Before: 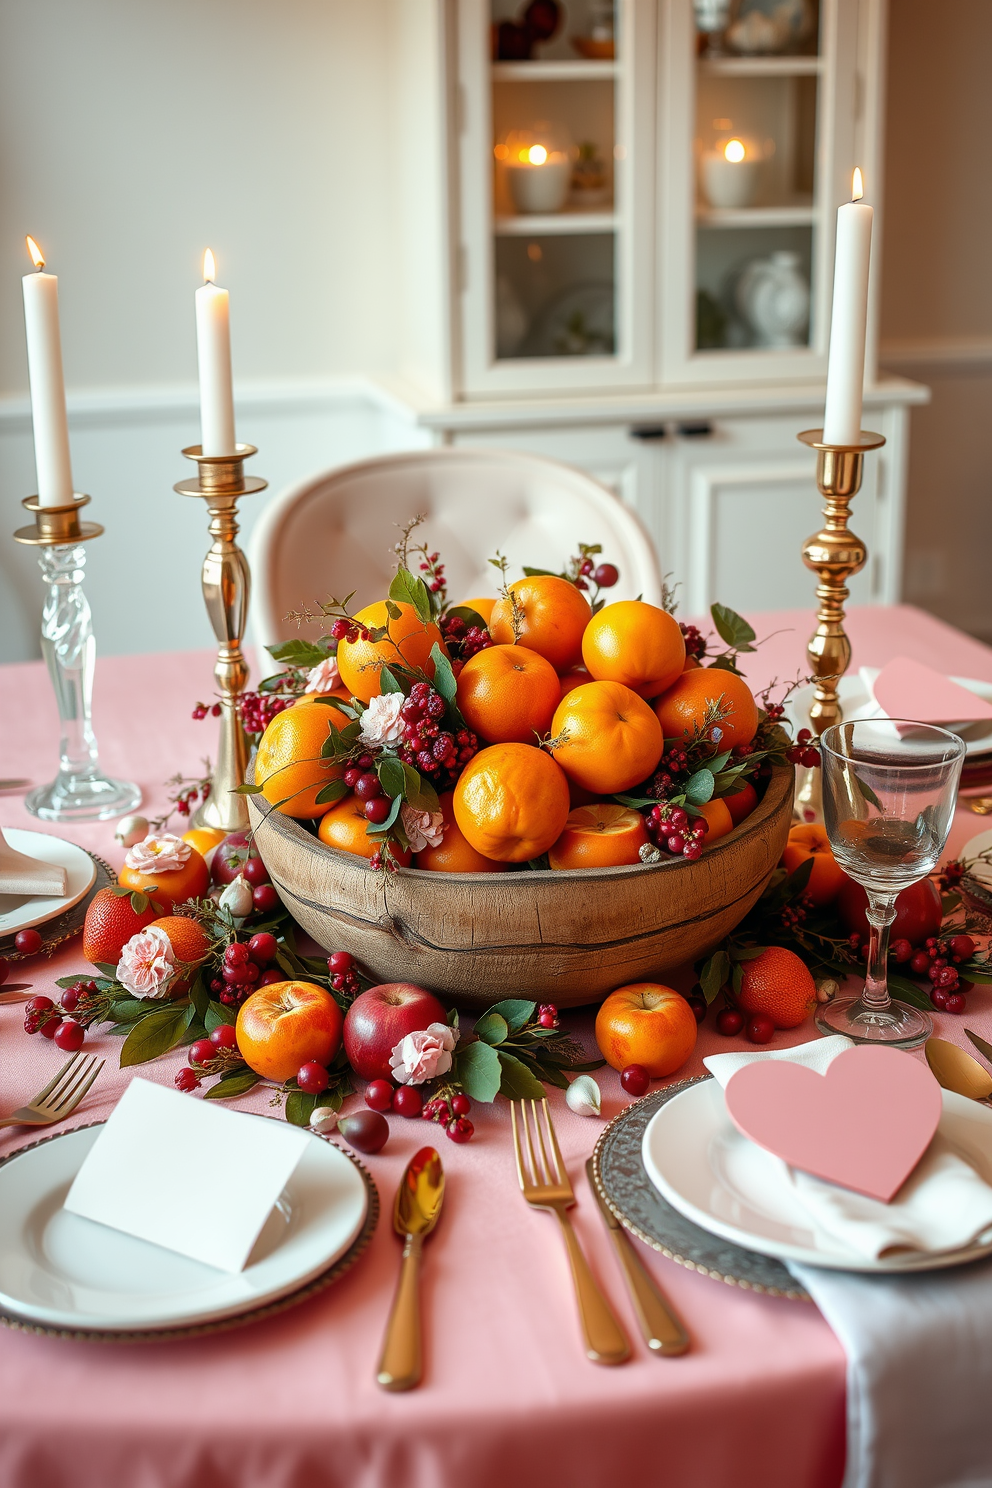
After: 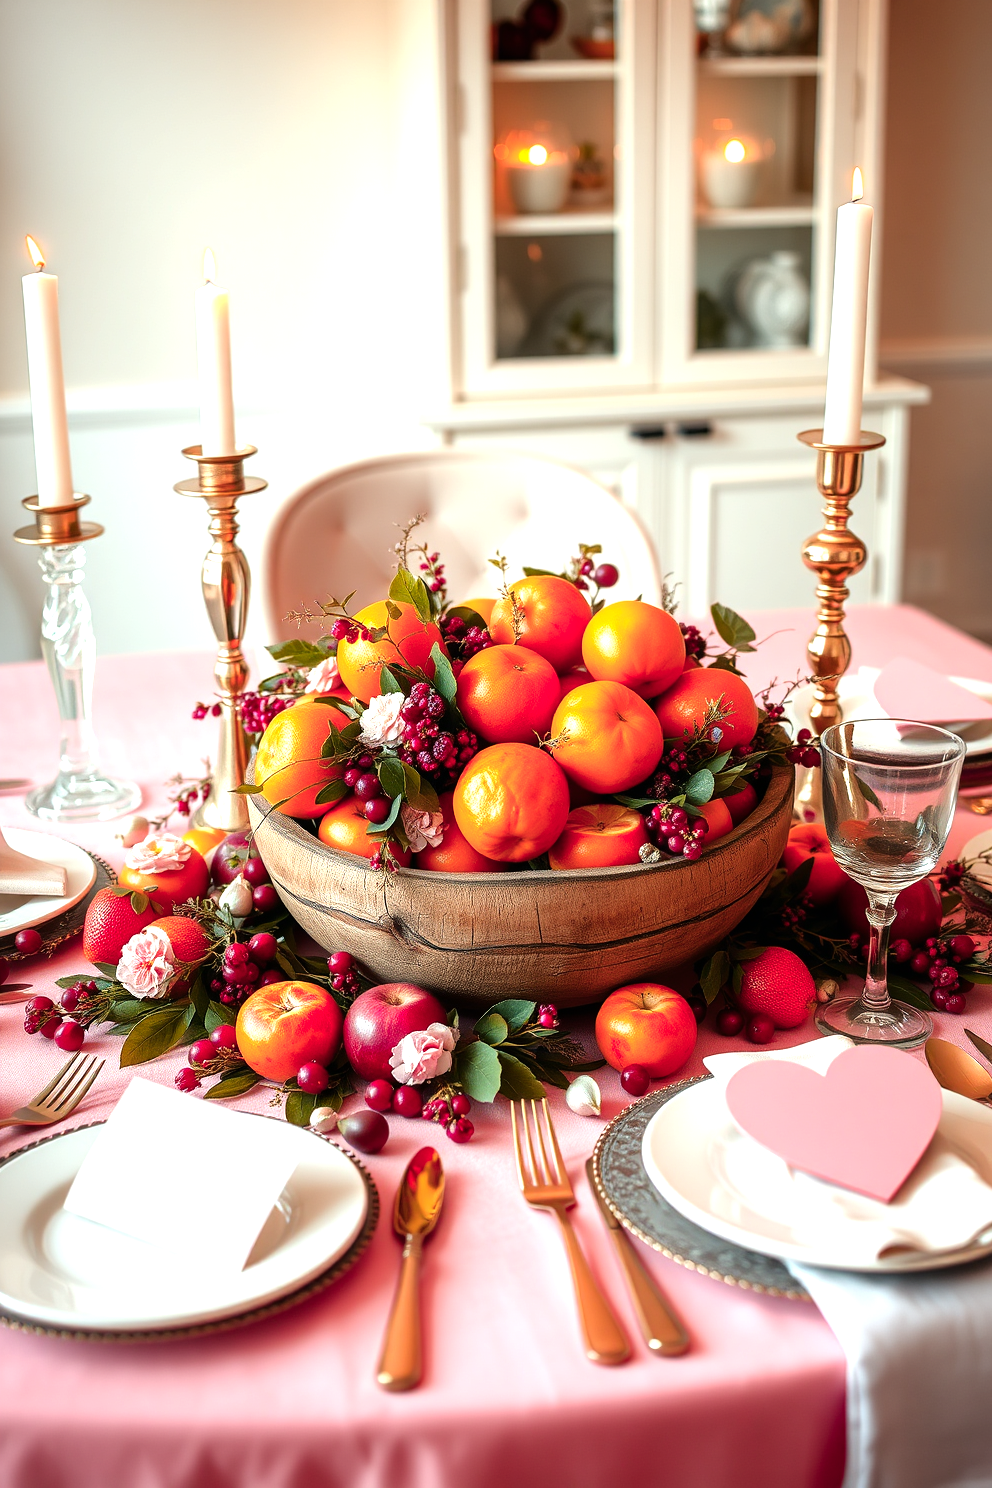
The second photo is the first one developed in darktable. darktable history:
color balance rgb: highlights gain › chroma 1.013%, highlights gain › hue 60.25°, perceptual saturation grading › global saturation 0.038%
color zones: curves: ch1 [(0.239, 0.552) (0.75, 0.5)]; ch2 [(0.25, 0.462) (0.749, 0.457)]
tone equalizer: -8 EV -0.713 EV, -7 EV -0.73 EV, -6 EV -0.582 EV, -5 EV -0.425 EV, -3 EV 0.378 EV, -2 EV 0.6 EV, -1 EV 0.678 EV, +0 EV 0.773 EV, mask exposure compensation -0.498 EV
